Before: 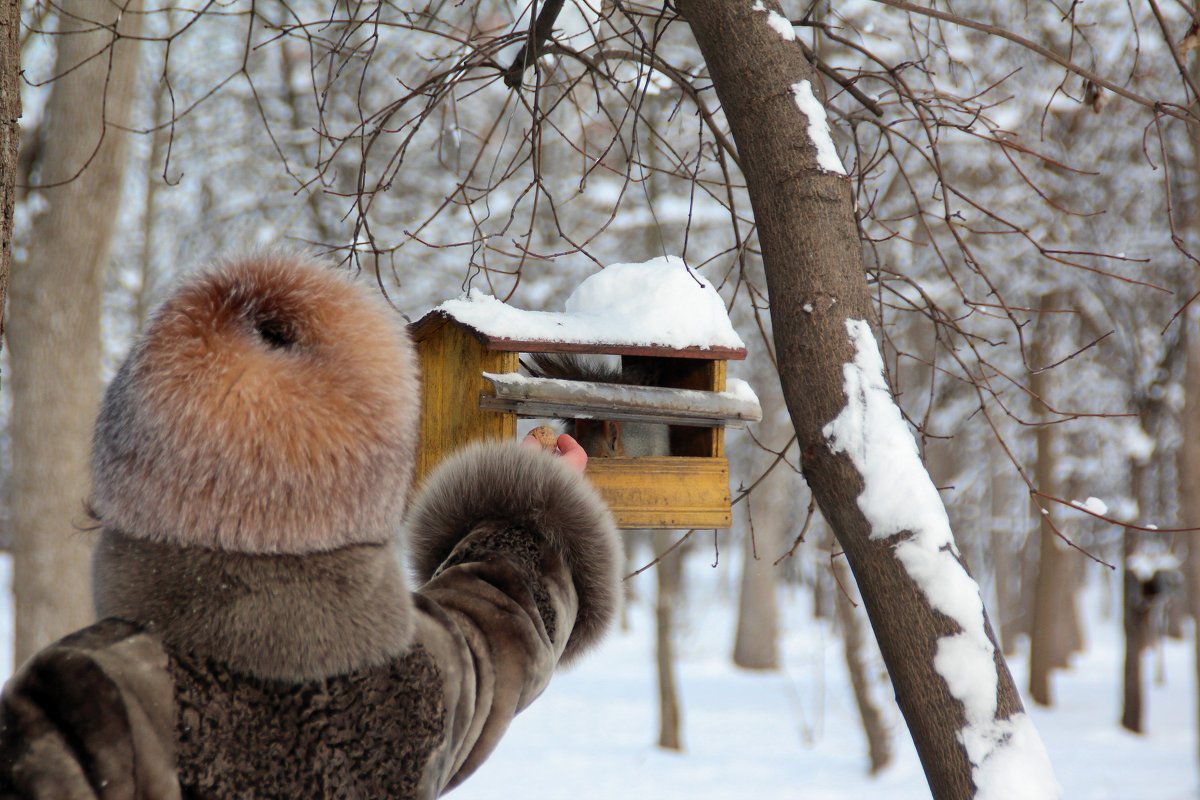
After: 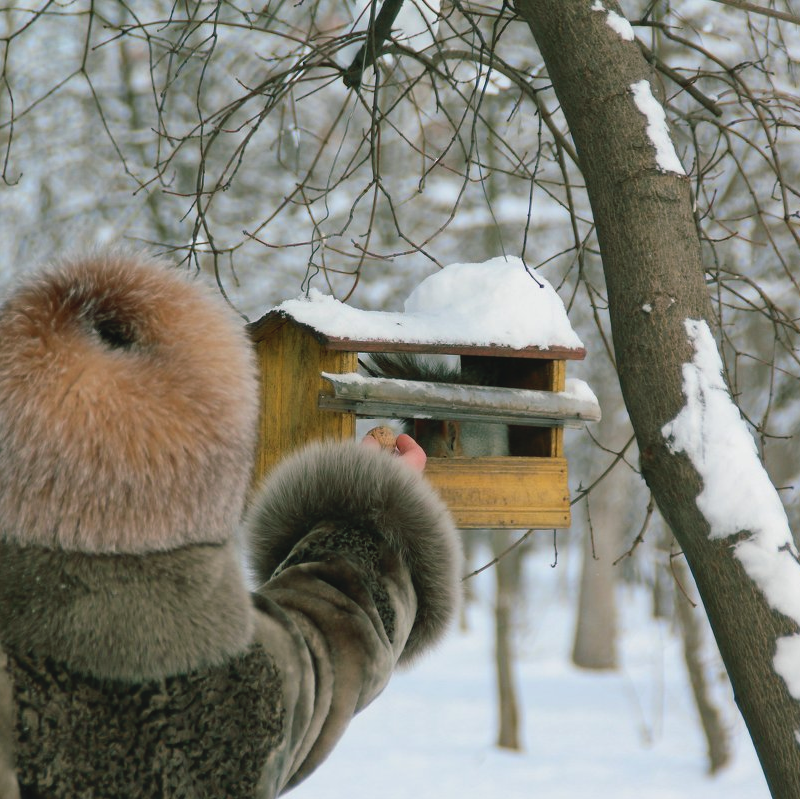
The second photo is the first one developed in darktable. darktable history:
contrast brightness saturation: contrast -0.098, saturation -0.103
crop and rotate: left 13.419%, right 19.868%
color balance rgb: shadows lift › chroma 11.85%, shadows lift › hue 134.06°, perceptual saturation grading › global saturation -2.88%, perceptual saturation grading › shadows -2.22%, global vibrance 20%
